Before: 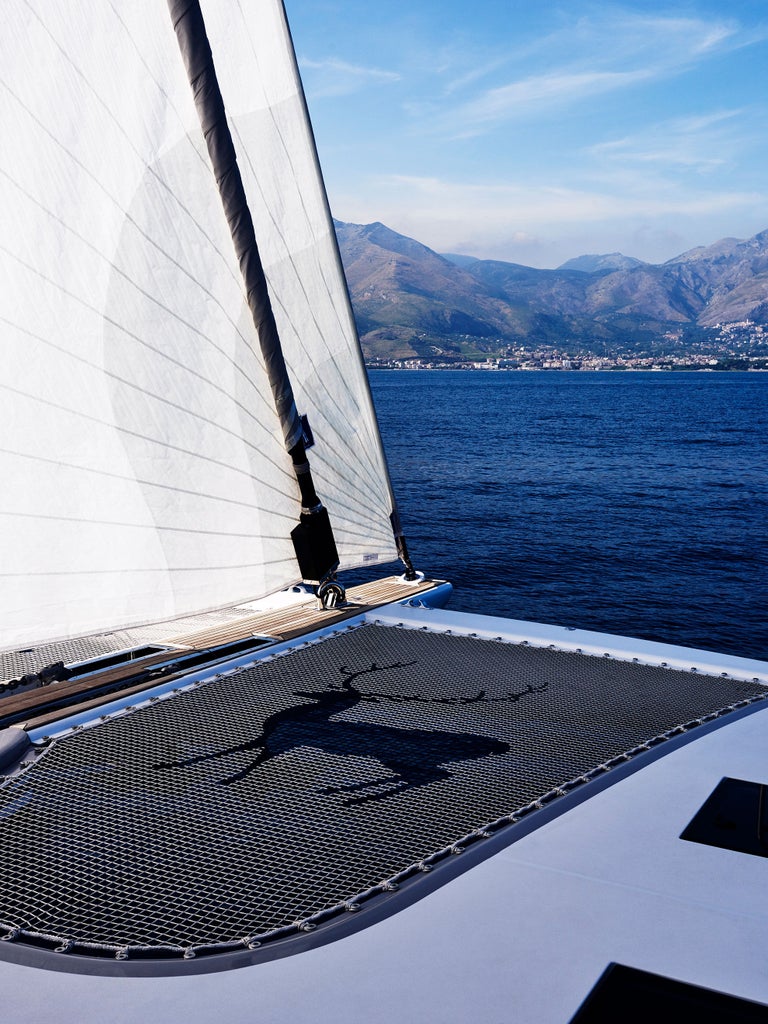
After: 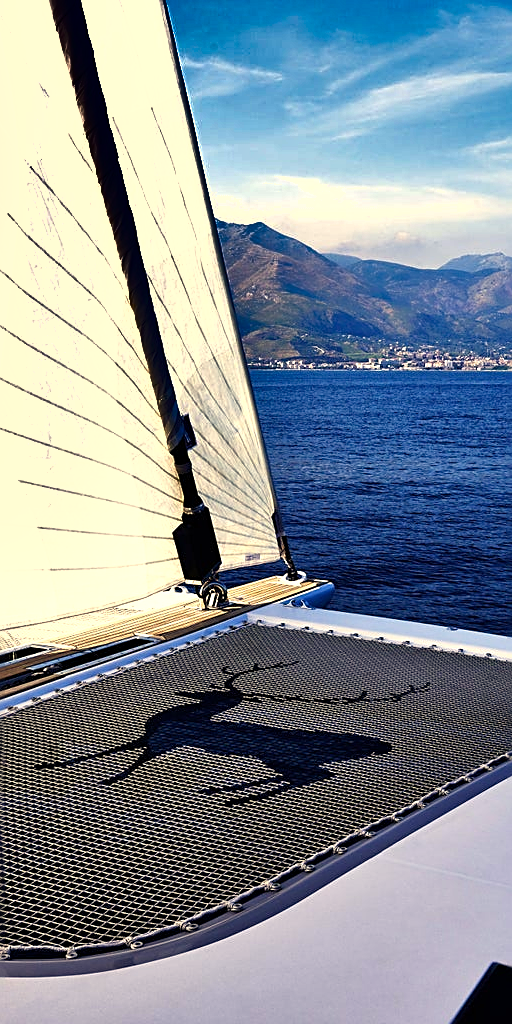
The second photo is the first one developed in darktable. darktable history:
color balance rgb: perceptual saturation grading › global saturation 19.363%, global vibrance 14.99%
exposure: exposure 0.492 EV, compensate highlight preservation false
crop: left 15.428%, right 17.802%
color correction: highlights a* 2.33, highlights b* 23.19
shadows and highlights: shadows 24.28, highlights -78.05, soften with gaussian
sharpen: on, module defaults
